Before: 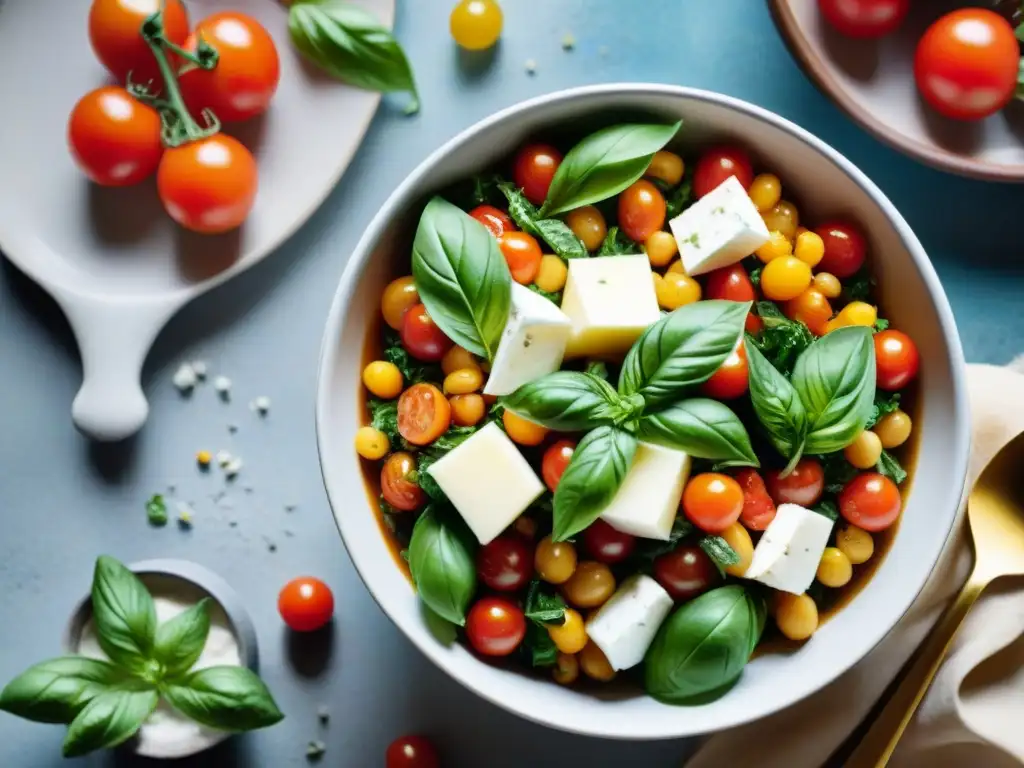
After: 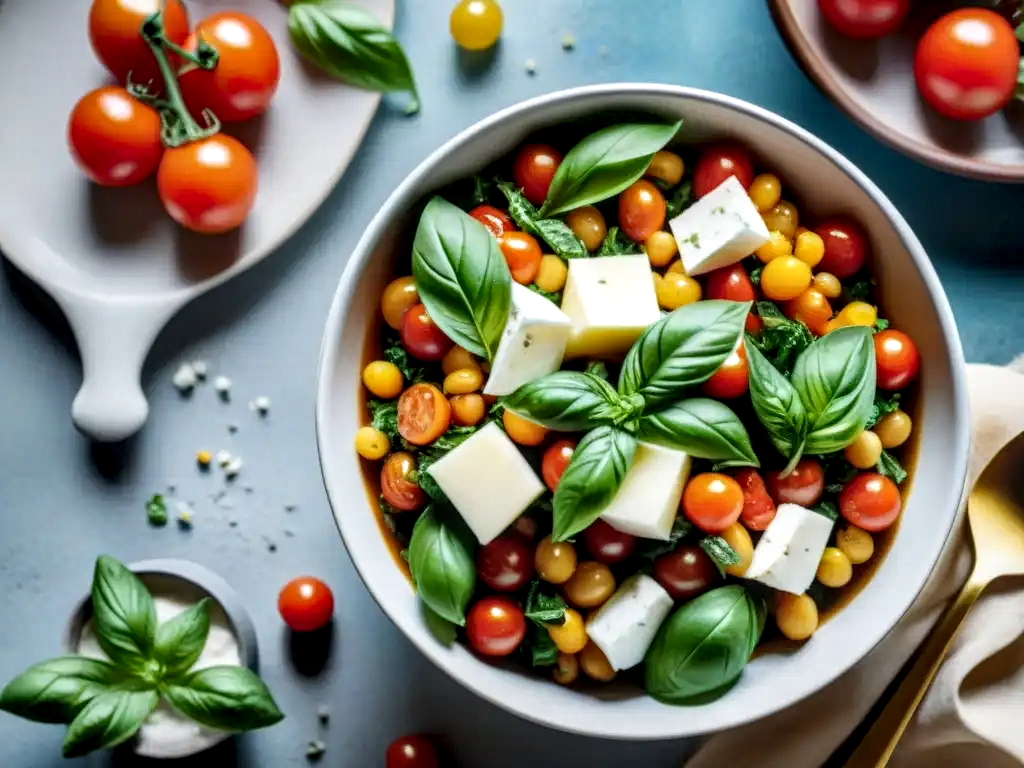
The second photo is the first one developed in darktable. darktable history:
local contrast: highlights 23%, detail 150%
